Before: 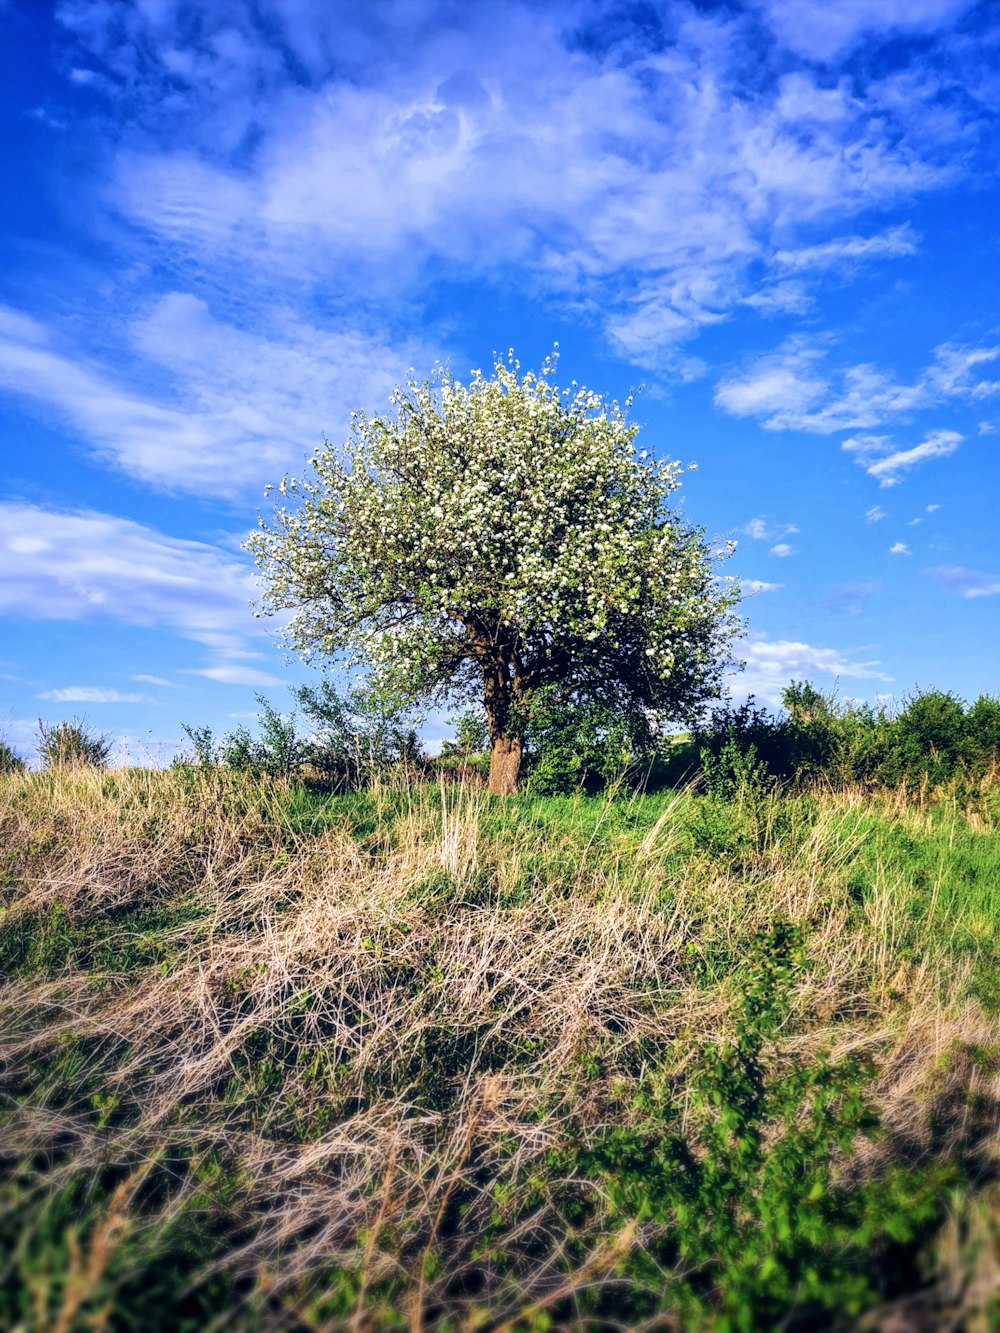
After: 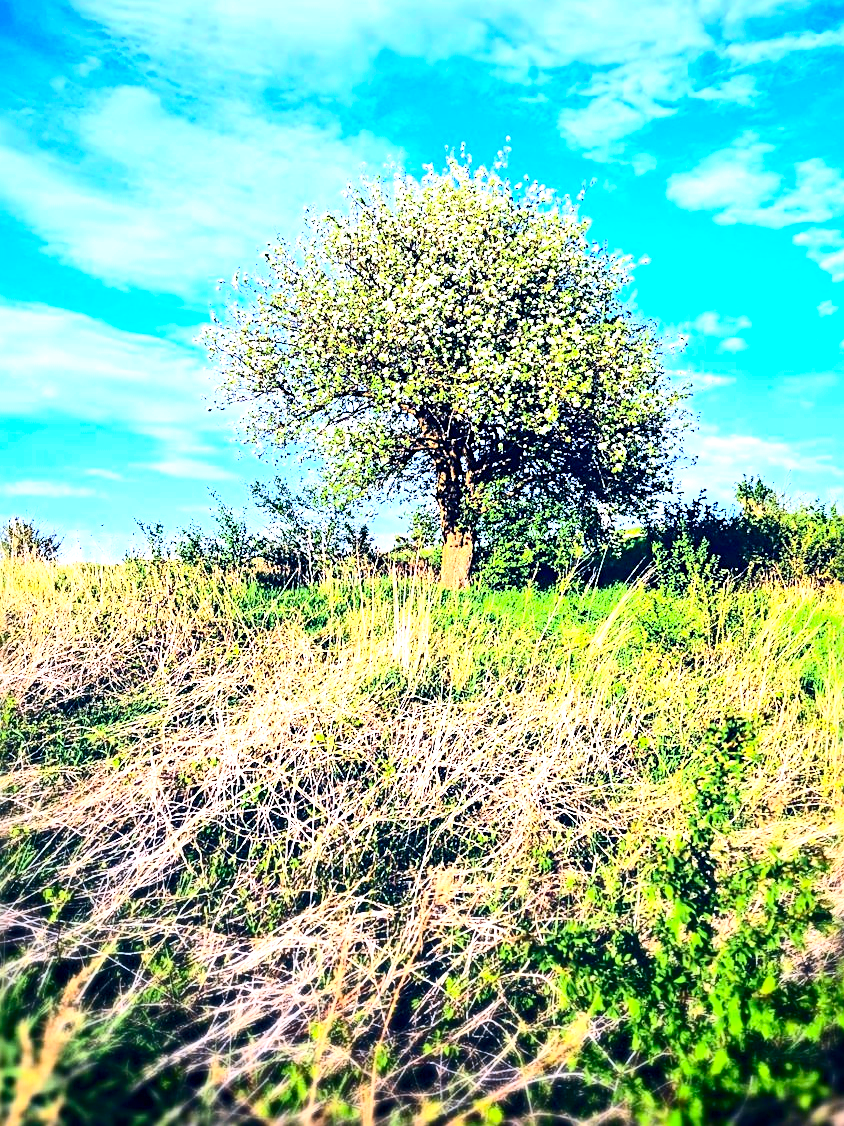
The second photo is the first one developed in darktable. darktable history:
sharpen: radius 3.119
white balance: red 0.967, blue 1.049
crop and rotate: left 4.842%, top 15.51%, right 10.668%
exposure: black level correction 0, exposure 1.35 EV, compensate exposure bias true, compensate highlight preservation false
contrast brightness saturation: contrast 0.4, brightness 0.1, saturation 0.21
color balance rgb: perceptual saturation grading › global saturation 10%, global vibrance 10%
